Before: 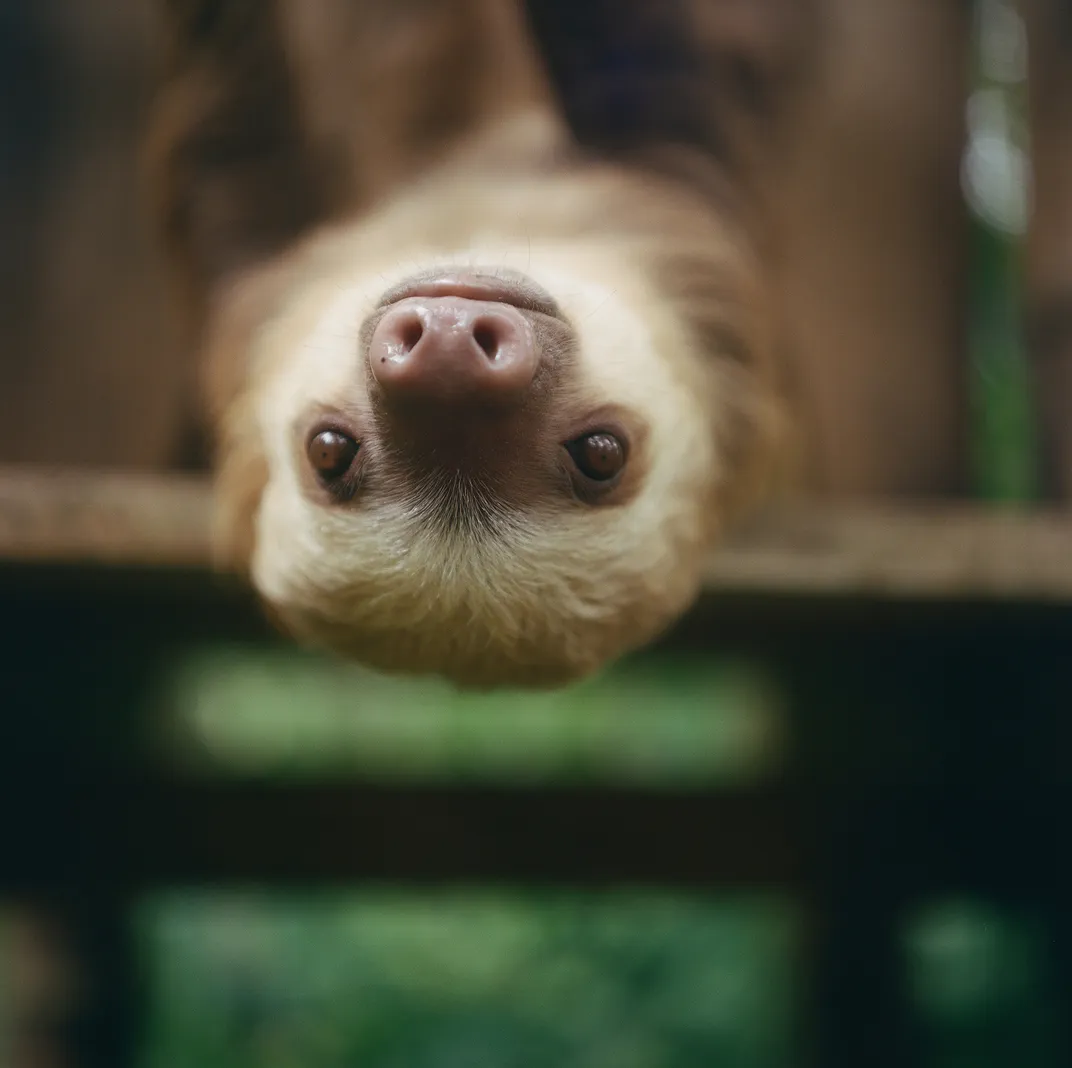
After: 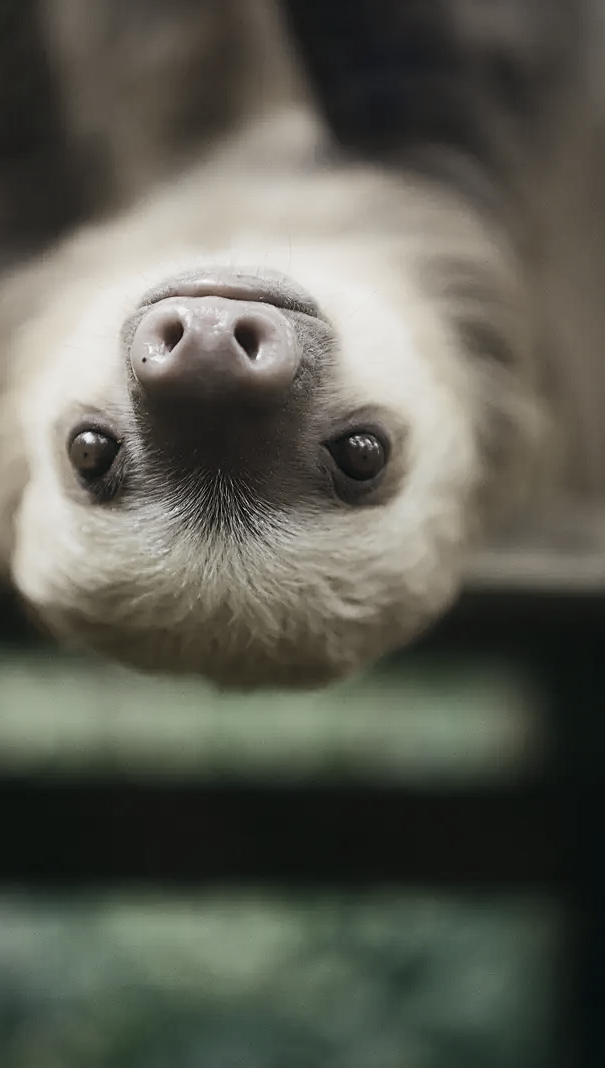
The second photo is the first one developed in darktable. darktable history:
sharpen: on, module defaults
color zones: curves: ch0 [(0, 0.6) (0.129, 0.508) (0.193, 0.483) (0.429, 0.5) (0.571, 0.5) (0.714, 0.5) (0.857, 0.5) (1, 0.6)]; ch1 [(0, 0.481) (0.112, 0.245) (0.213, 0.223) (0.429, 0.233) (0.571, 0.231) (0.683, 0.242) (0.857, 0.296) (1, 0.481)]
tone curve: curves: ch0 [(0, 0) (0.078, 0.052) (0.236, 0.22) (0.427, 0.472) (0.508, 0.586) (0.654, 0.742) (0.793, 0.851) (0.994, 0.974)]; ch1 [(0, 0) (0.161, 0.092) (0.35, 0.33) (0.392, 0.392) (0.456, 0.456) (0.505, 0.502) (0.537, 0.518) (0.553, 0.534) (0.602, 0.579) (0.718, 0.718) (1, 1)]; ch2 [(0, 0) (0.346, 0.362) (0.411, 0.412) (0.502, 0.502) (0.531, 0.521) (0.586, 0.59) (0.621, 0.604) (1, 1)], color space Lab, independent channels, preserve colors none
crop and rotate: left 22.334%, right 21.217%
